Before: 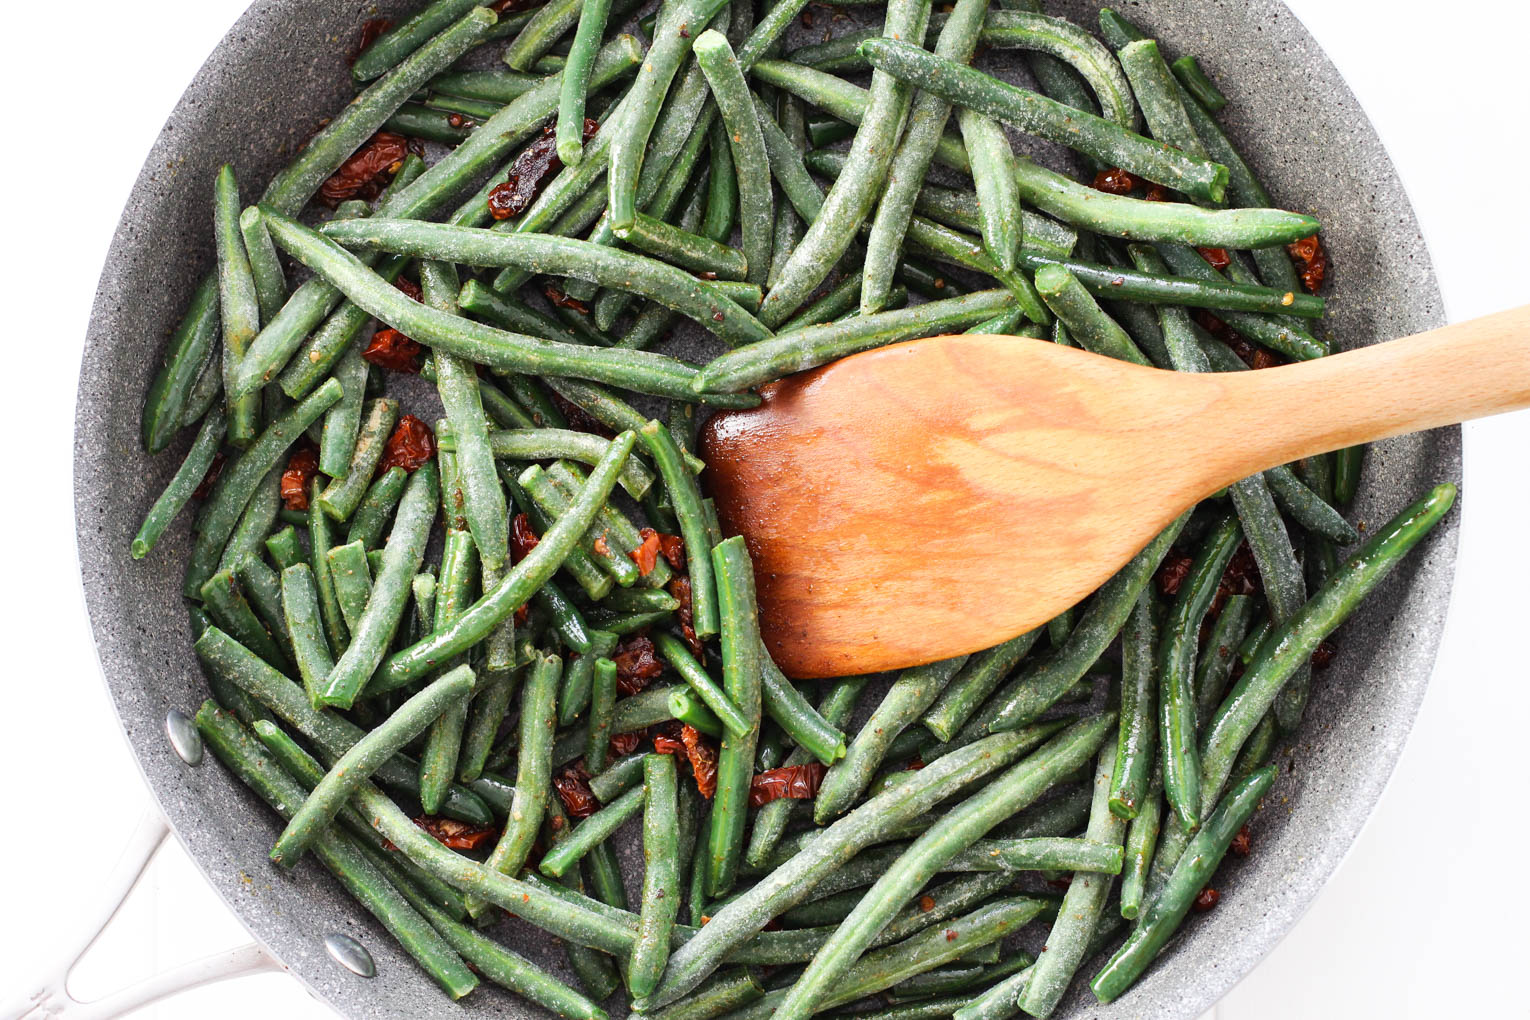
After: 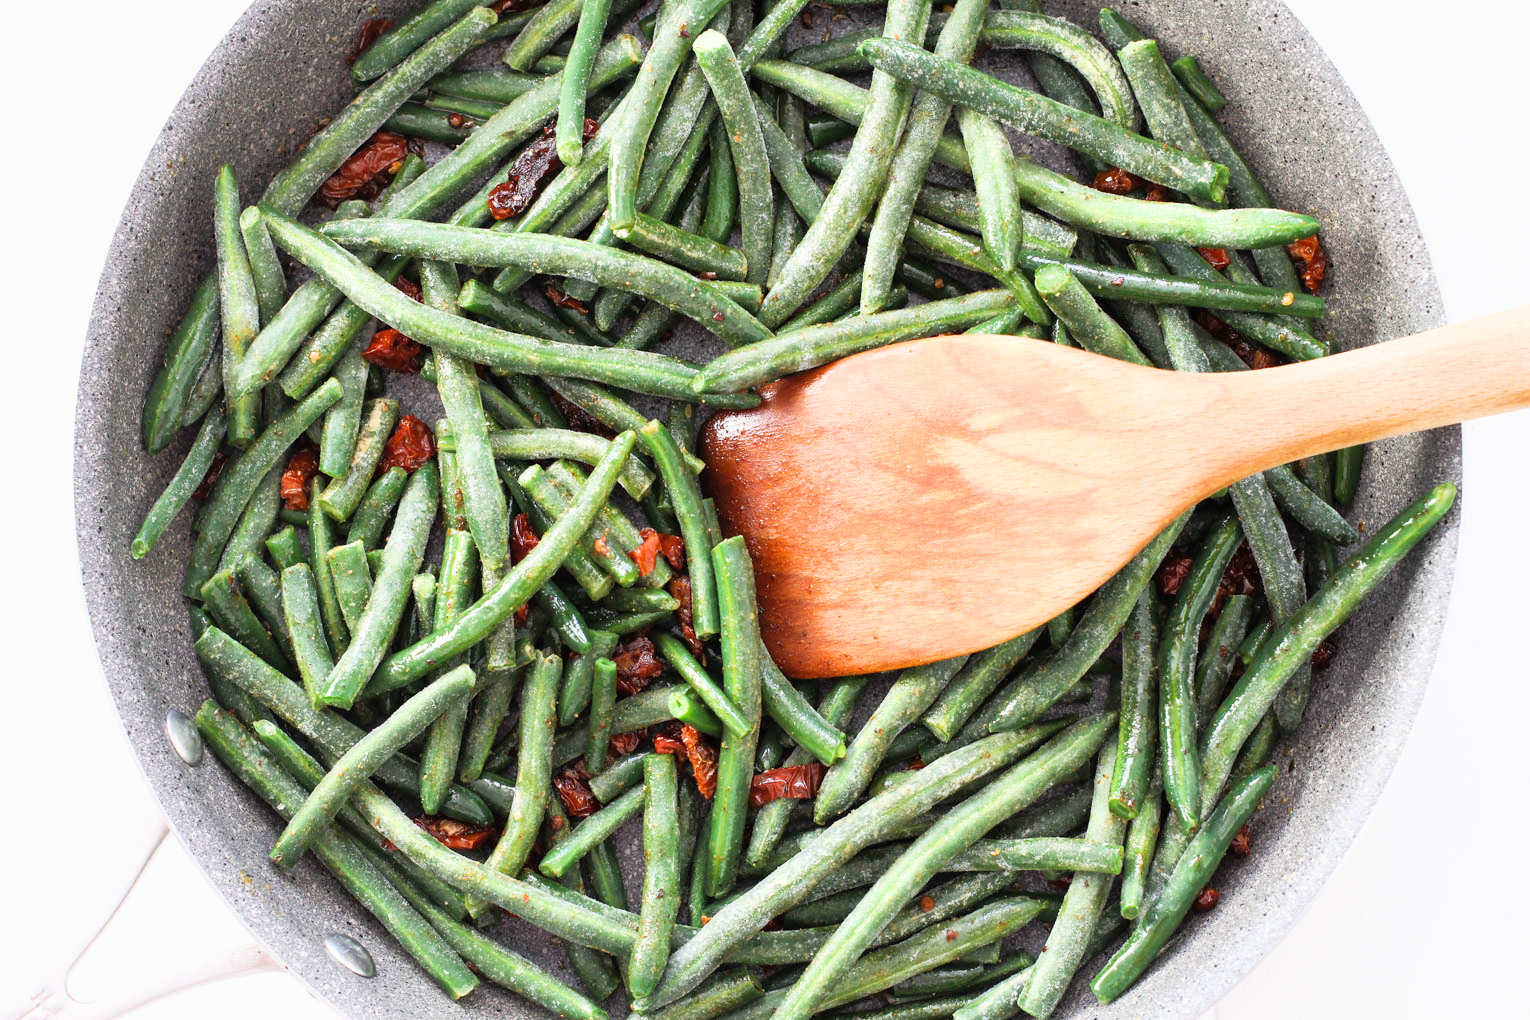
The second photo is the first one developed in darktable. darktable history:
filmic rgb: black relative exposure -11.35 EV, white relative exposure 3.22 EV, hardness 6.76, color science v6 (2022)
rgb curve: curves: ch0 [(0, 0) (0.053, 0.068) (0.122, 0.128) (1, 1)]
exposure: exposure 0.507 EV, compensate highlight preservation false
